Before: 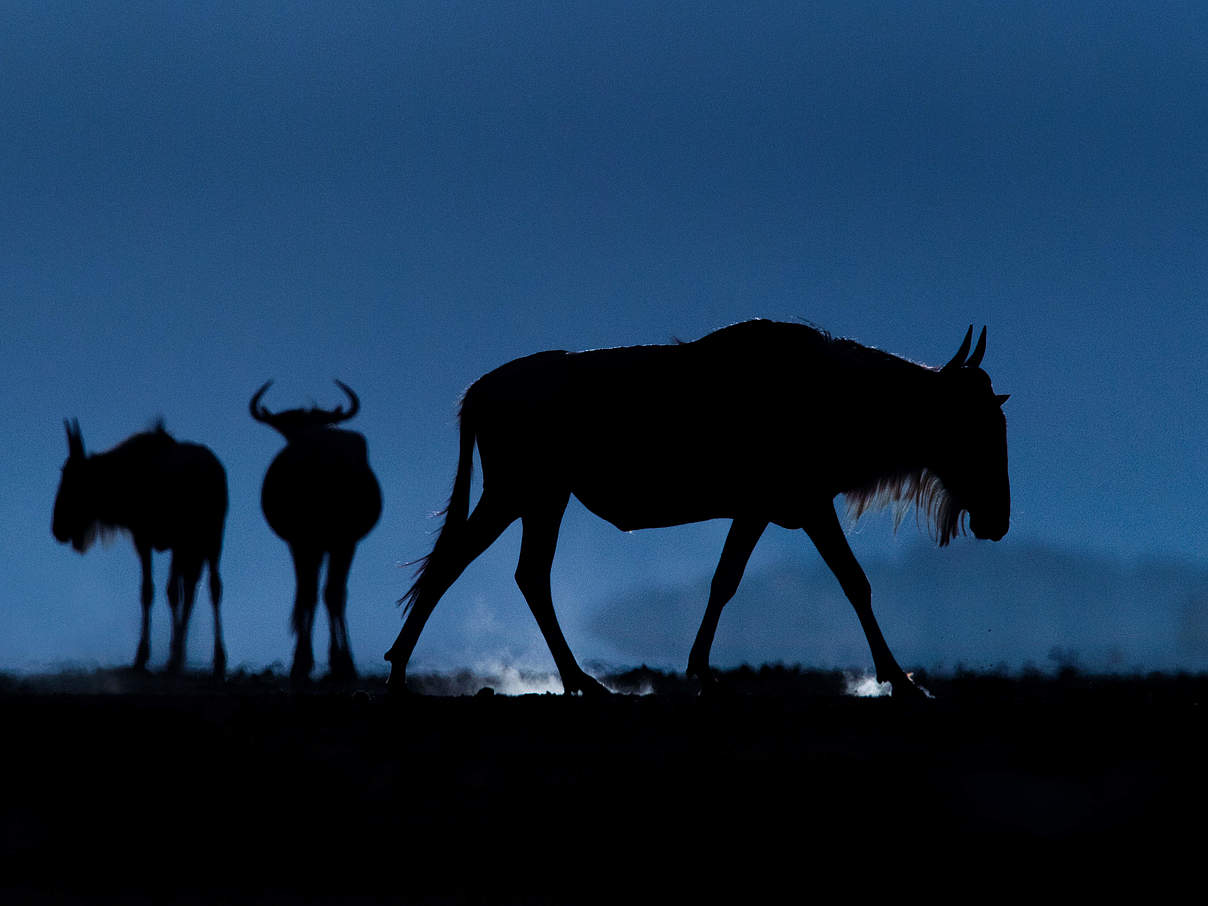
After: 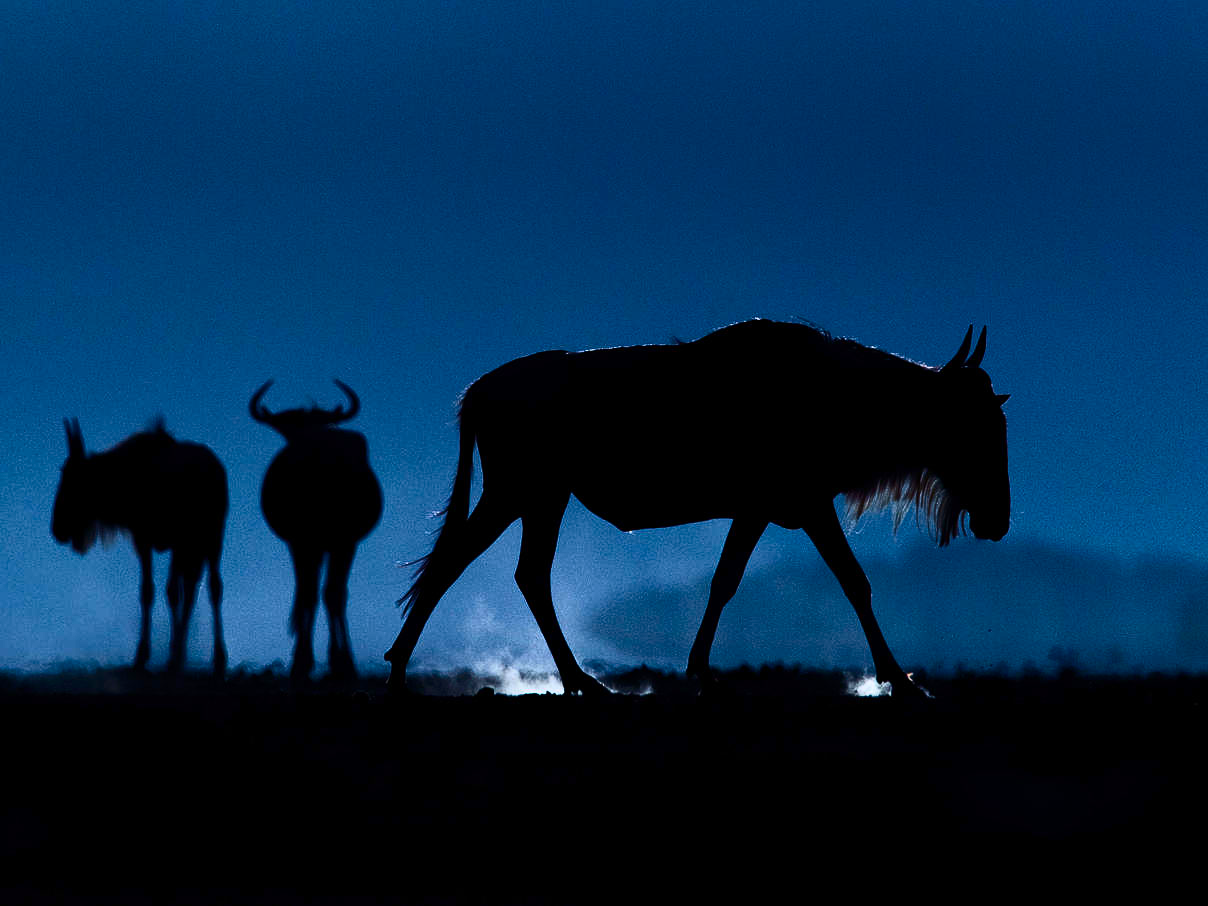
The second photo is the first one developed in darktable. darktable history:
contrast brightness saturation: contrast 0.414, brightness 0.1, saturation 0.205
